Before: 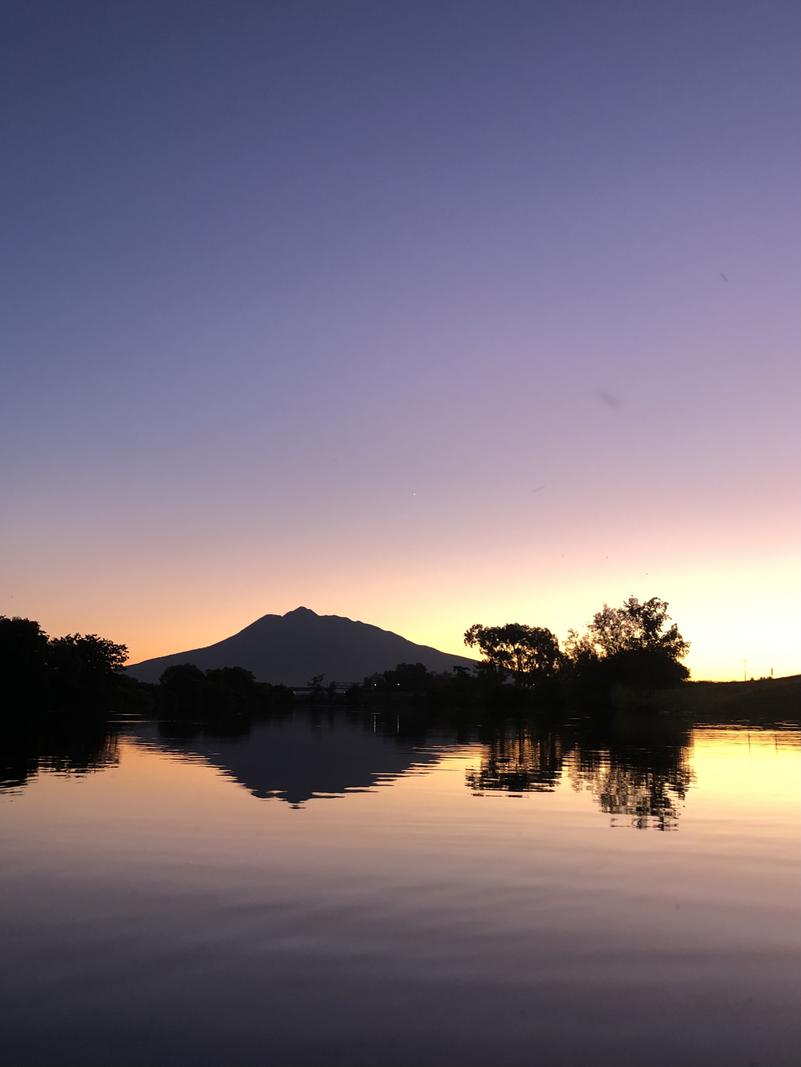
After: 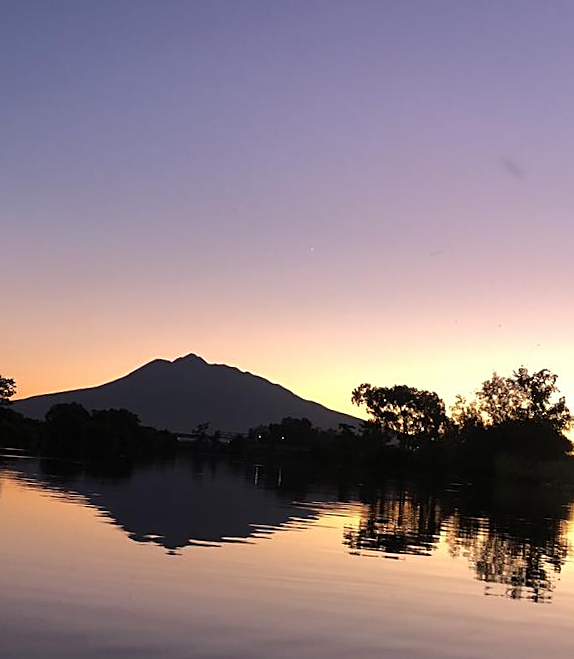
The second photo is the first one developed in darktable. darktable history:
crop and rotate: angle -4.01°, left 9.771%, top 20.71%, right 12.038%, bottom 11.907%
sharpen: on, module defaults
